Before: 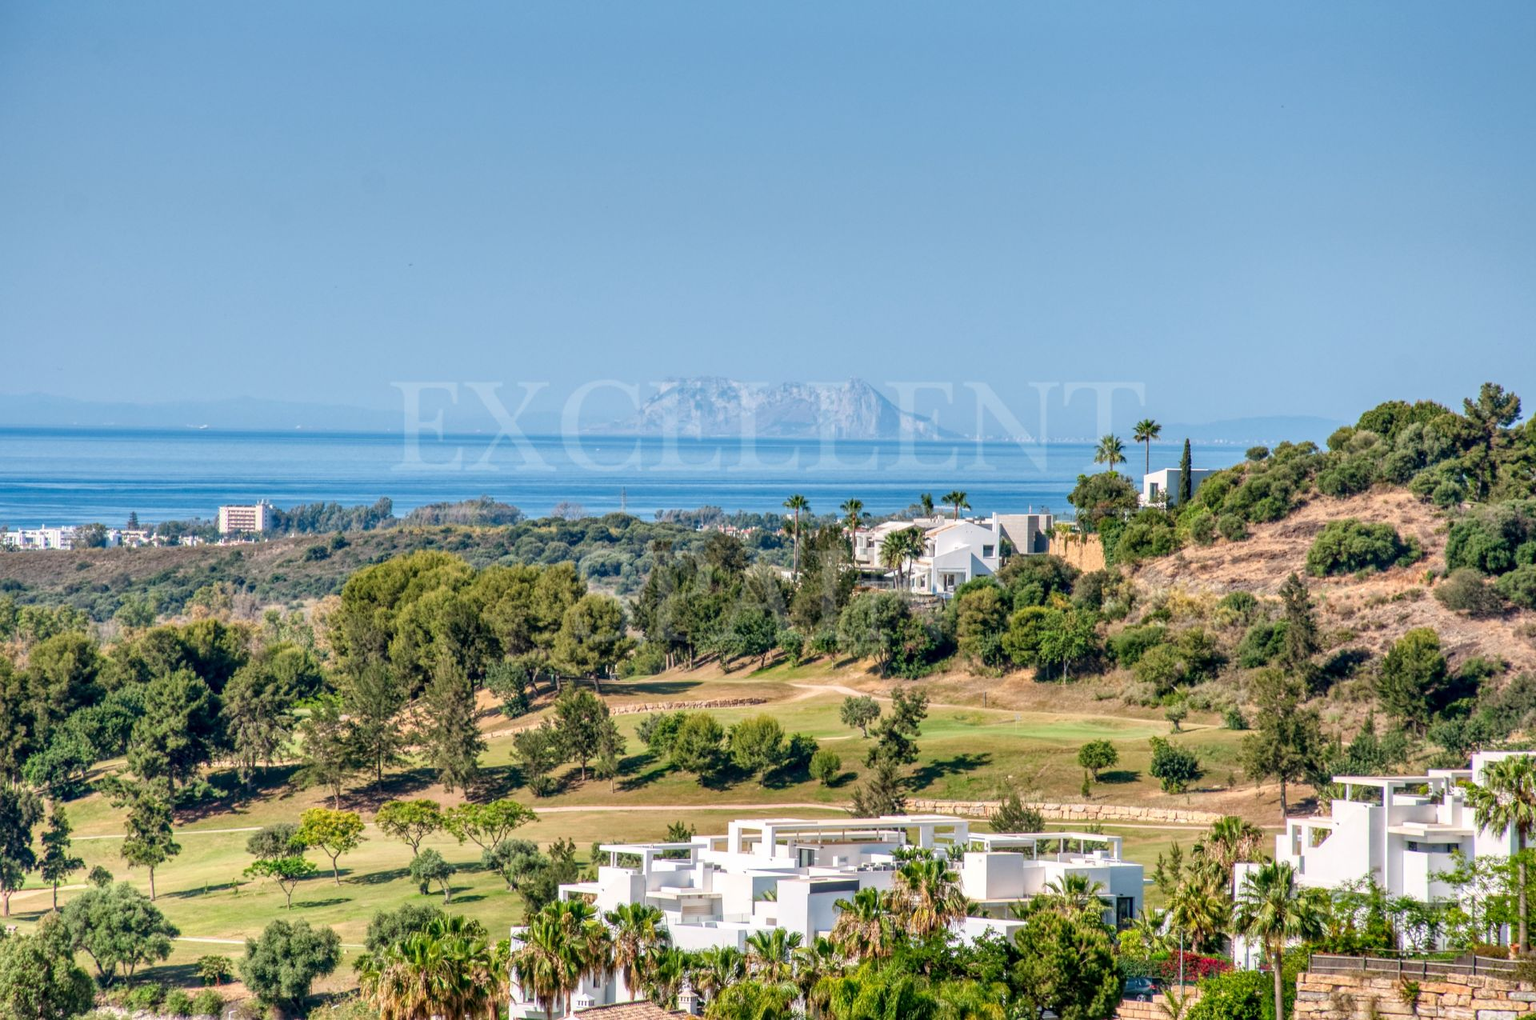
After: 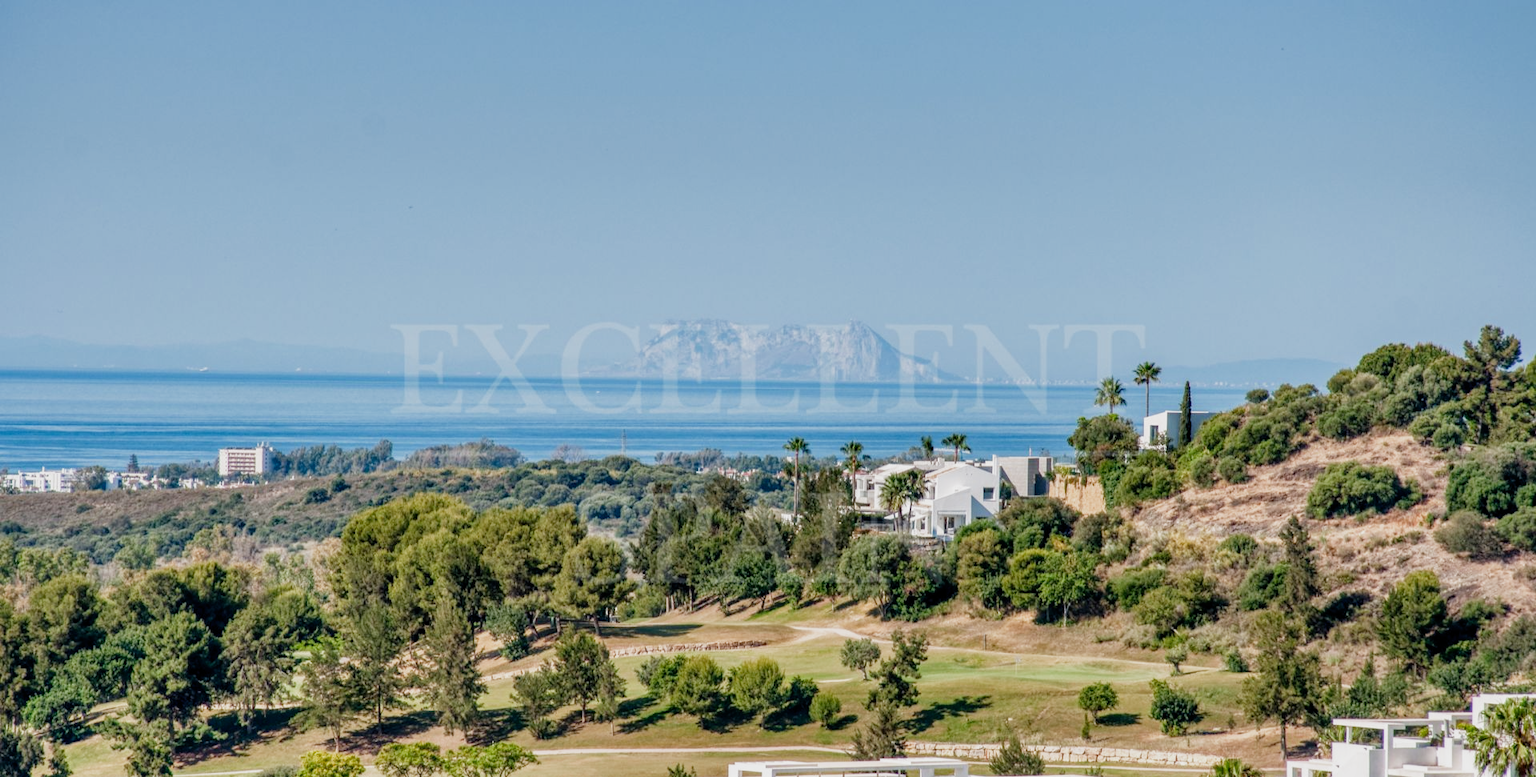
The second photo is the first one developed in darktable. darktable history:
exposure: compensate highlight preservation false
crop: top 5.657%, bottom 18.035%
filmic rgb: black relative exposure -11.31 EV, white relative exposure 3.22 EV, hardness 6.72, preserve chrominance no, color science v4 (2020), contrast in shadows soft
